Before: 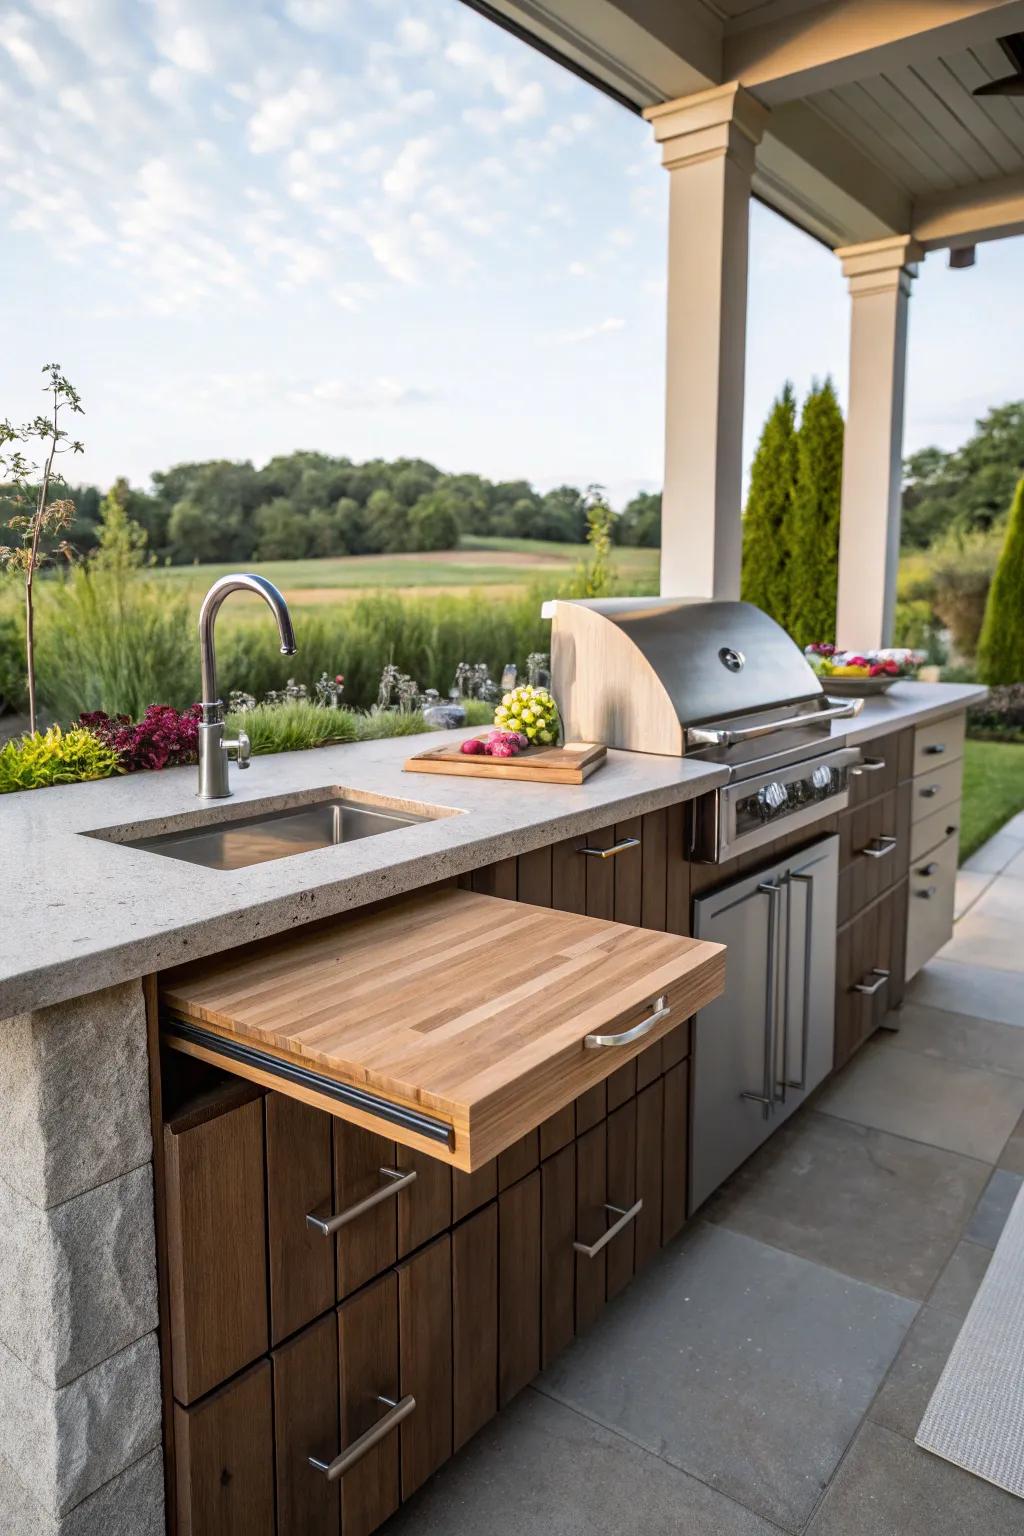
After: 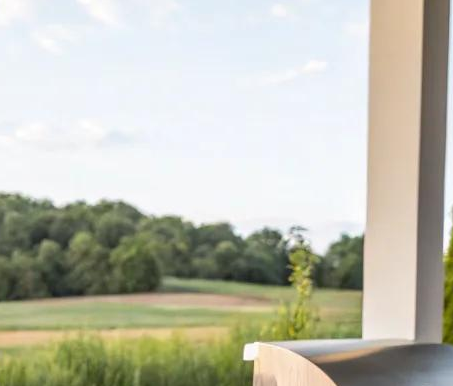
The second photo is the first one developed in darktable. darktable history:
crop: left 29.112%, top 16.812%, right 26.609%, bottom 58.003%
